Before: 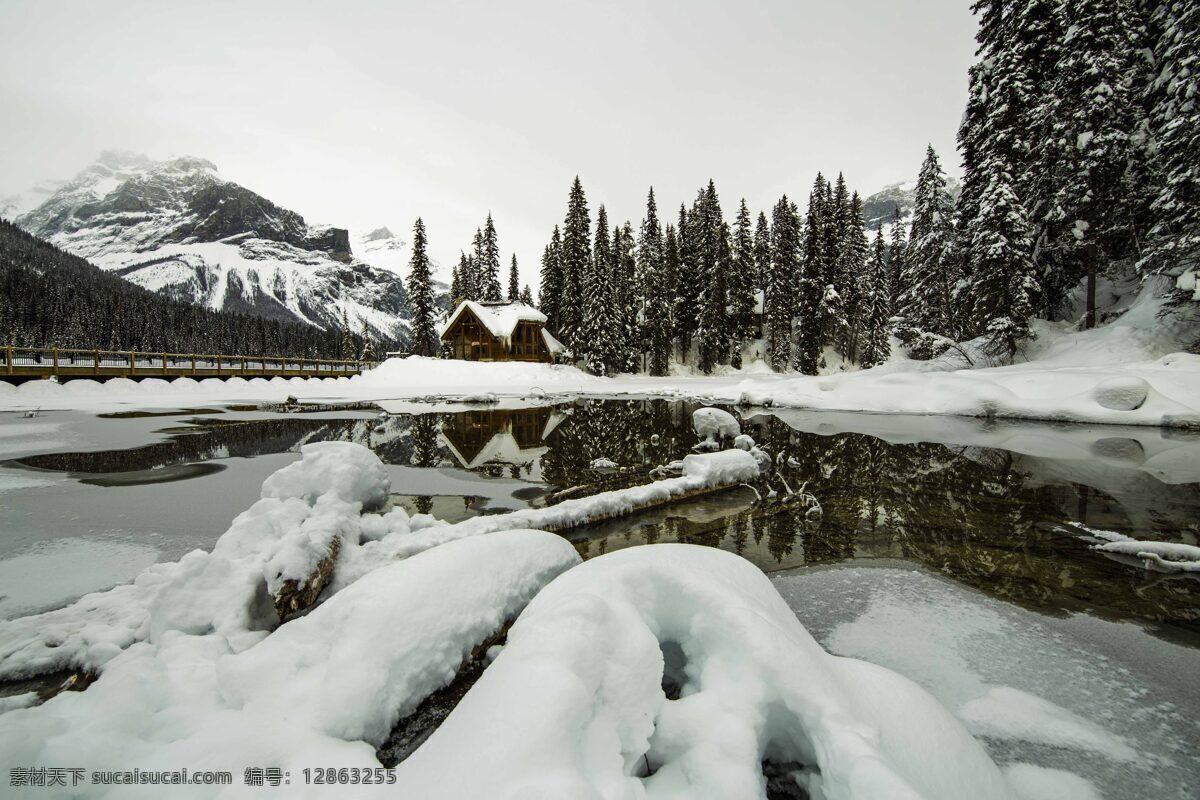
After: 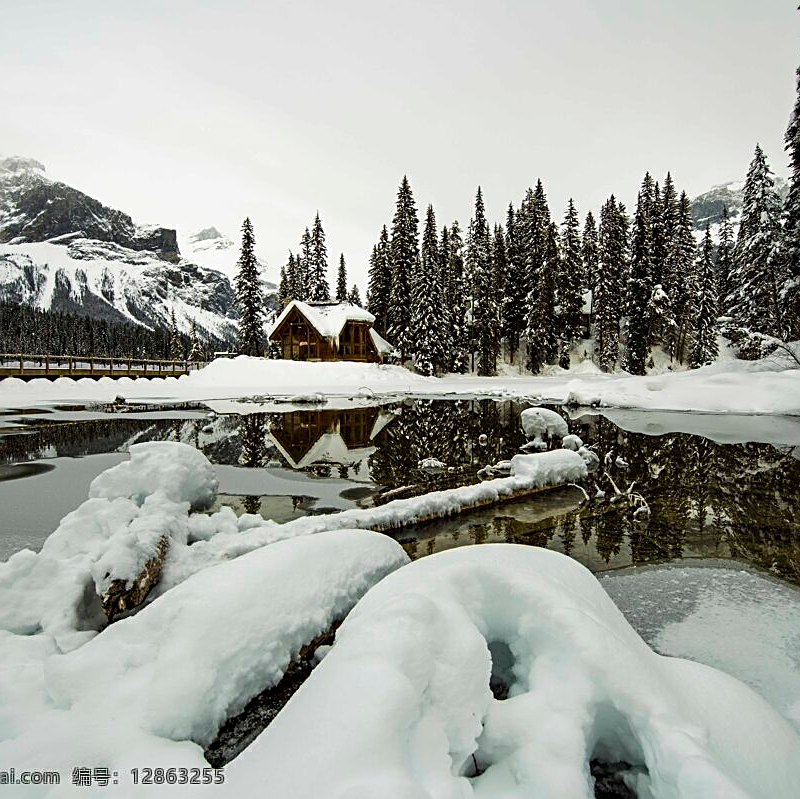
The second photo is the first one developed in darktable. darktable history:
sharpen: on, module defaults
crop and rotate: left 14.374%, right 18.941%
